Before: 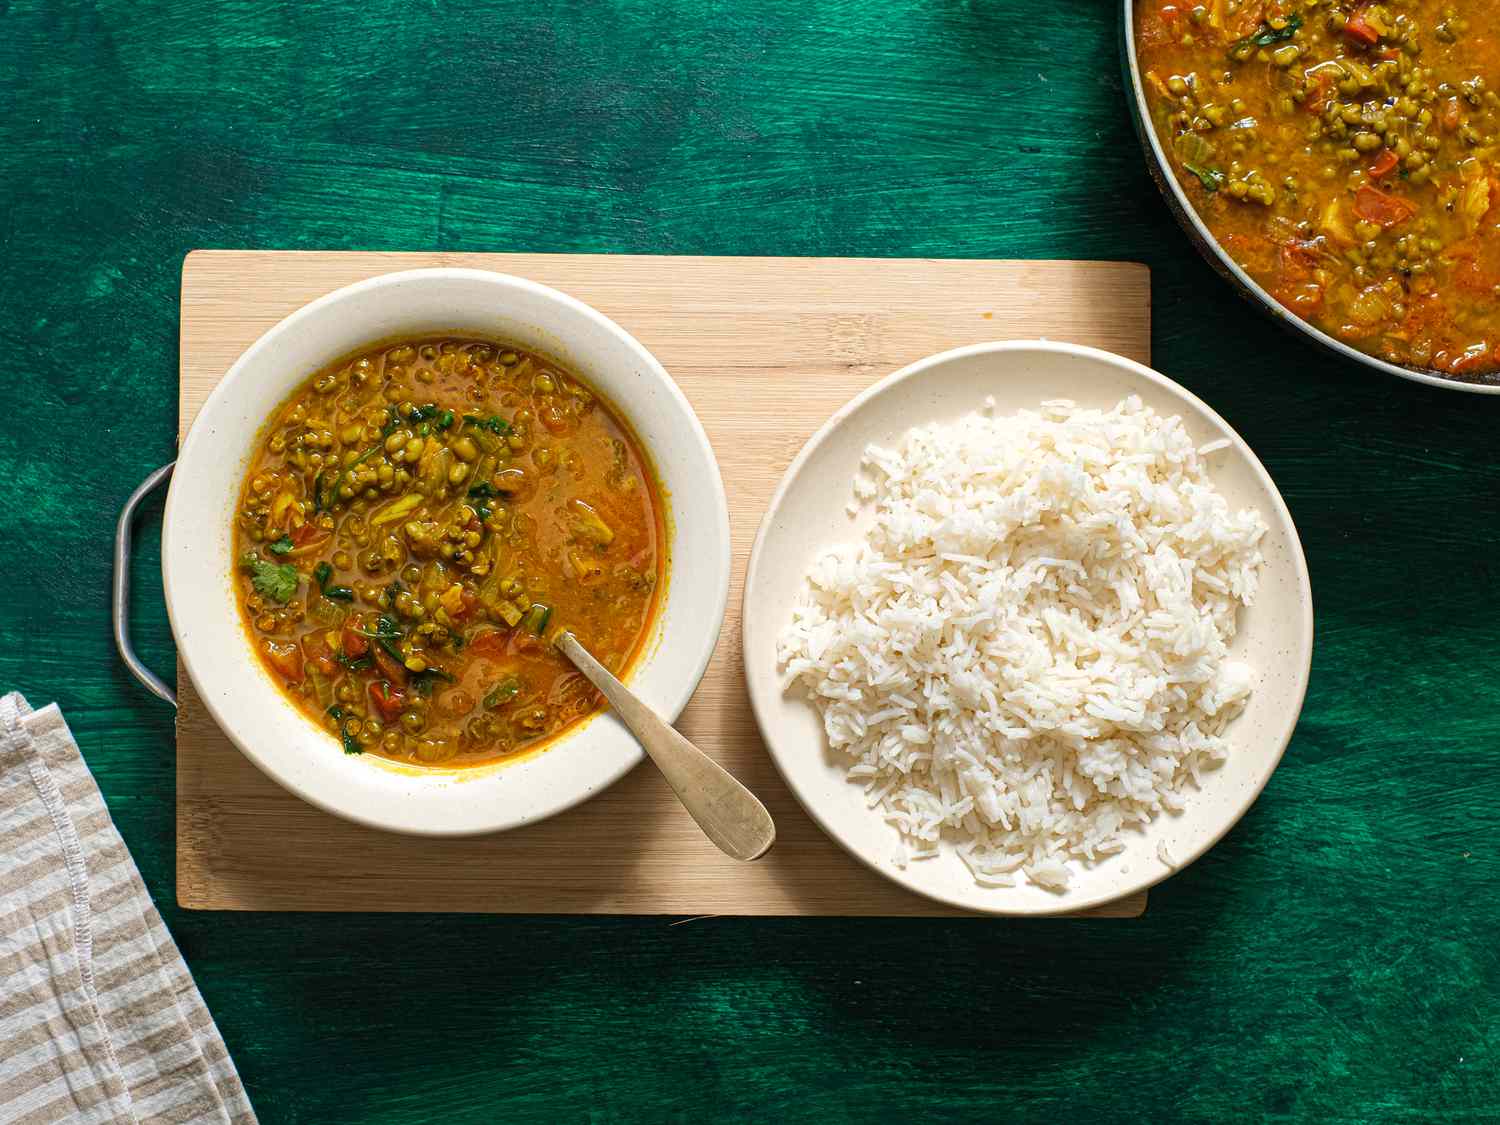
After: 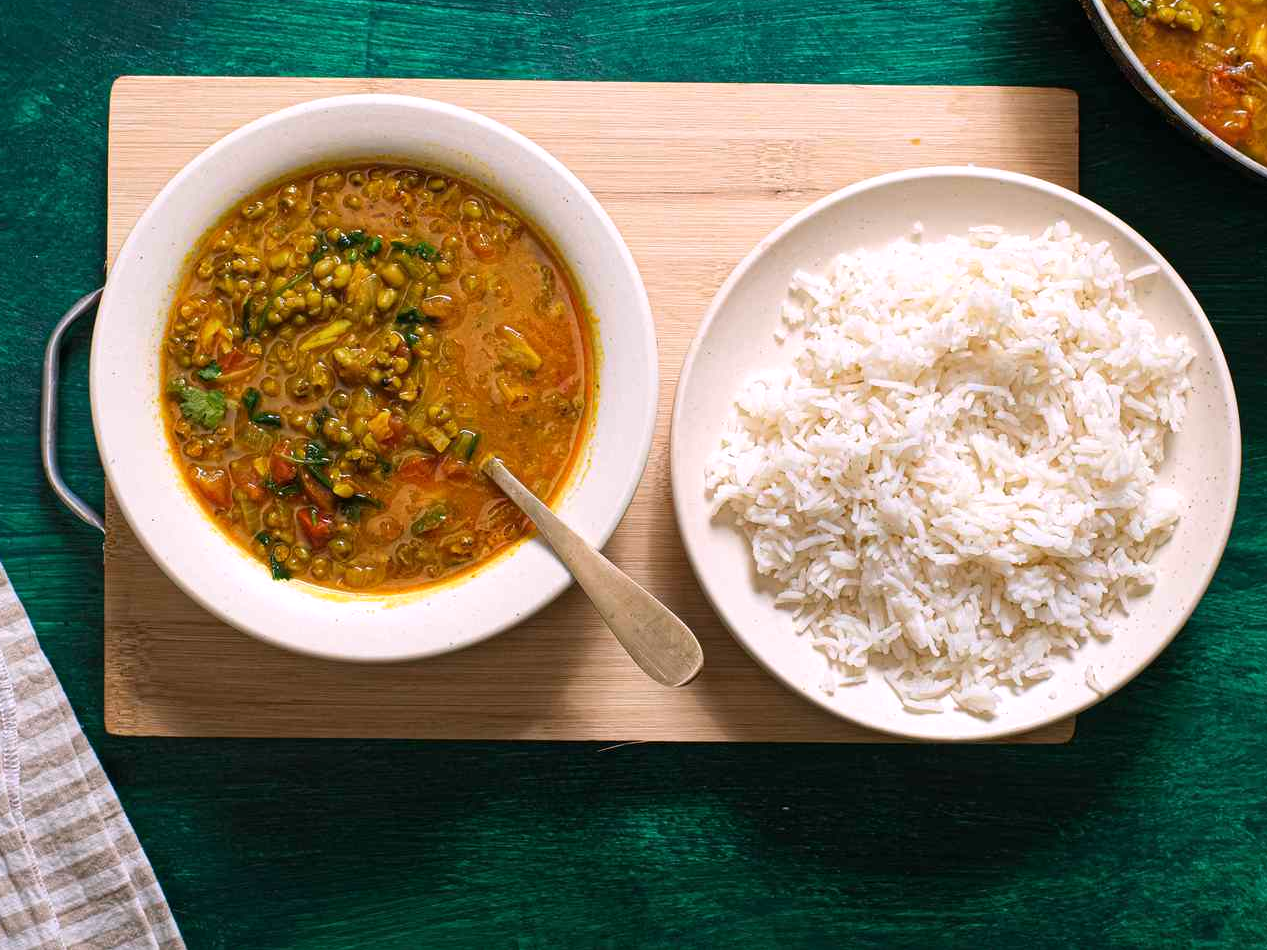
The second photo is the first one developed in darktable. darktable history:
crop and rotate: left 4.842%, top 15.51%, right 10.668%
white balance: red 1.05, blue 1.072
